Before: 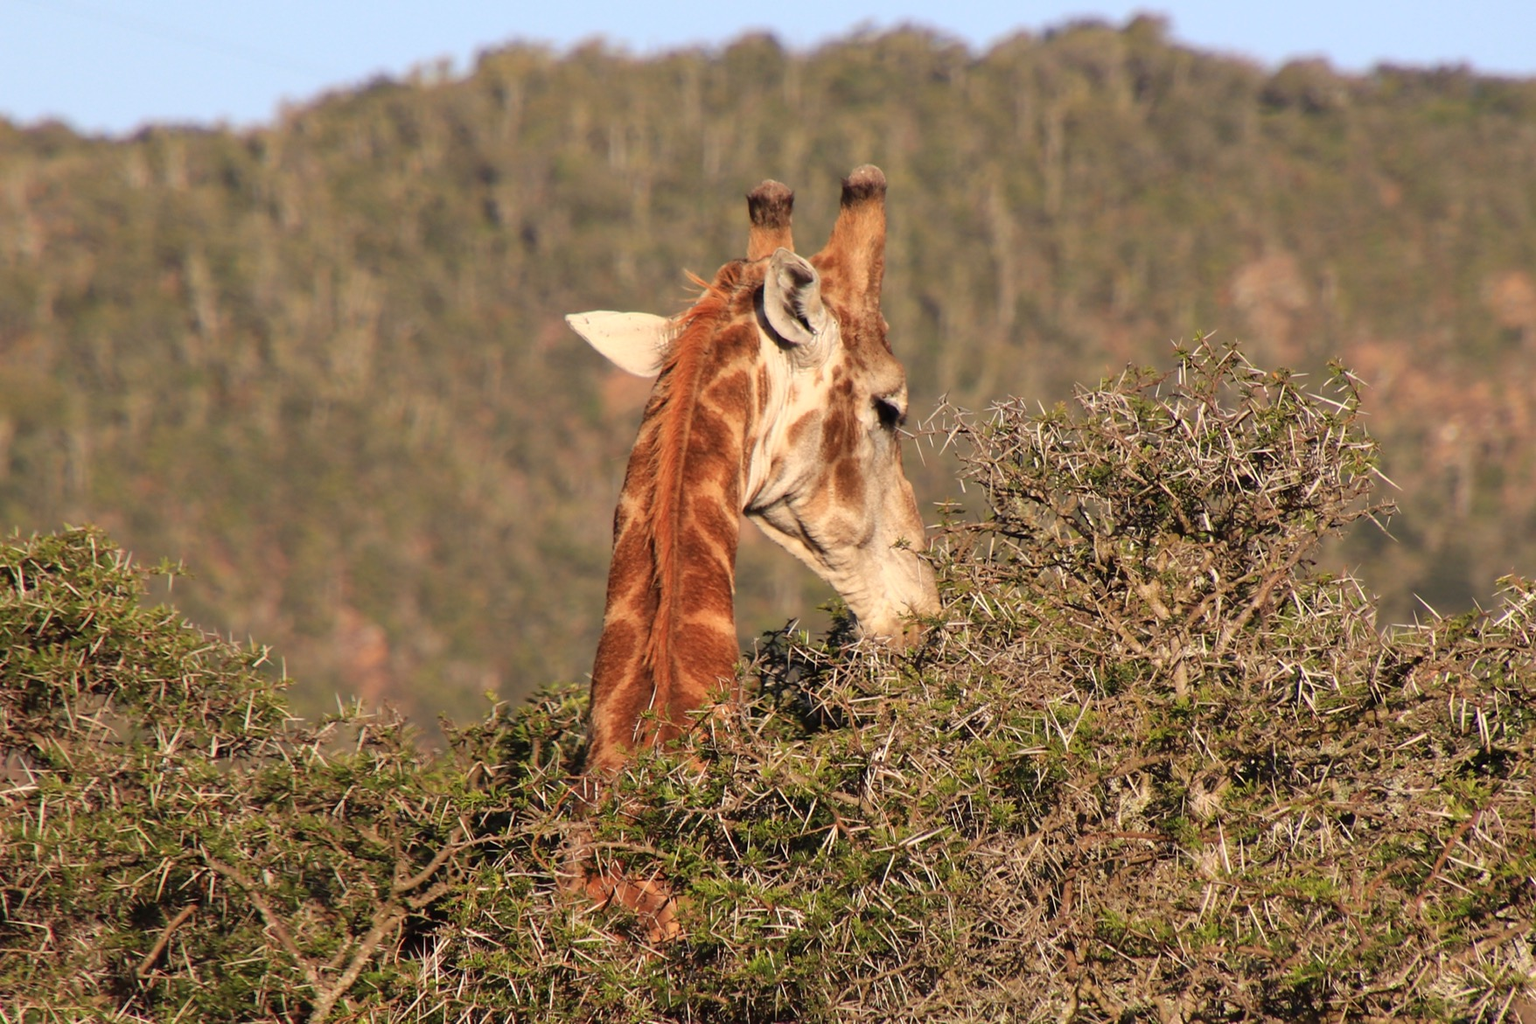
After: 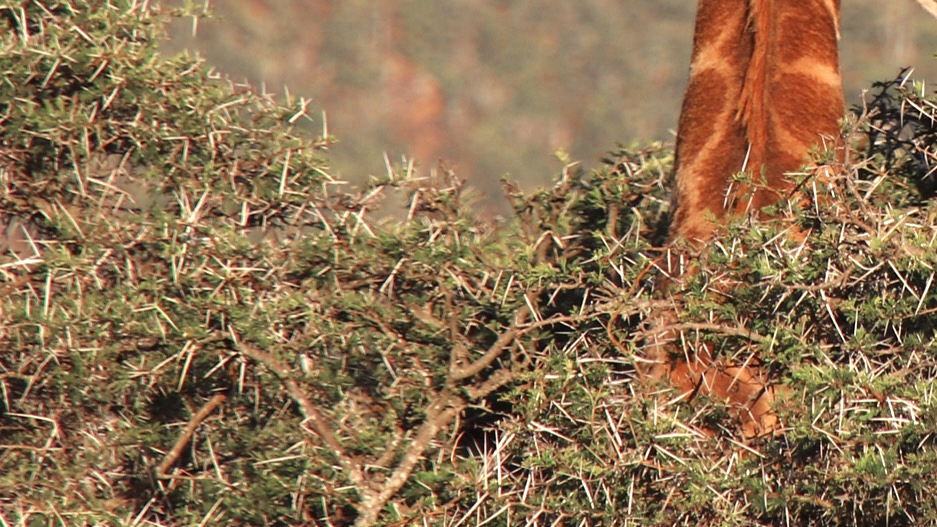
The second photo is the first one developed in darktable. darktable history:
exposure: exposure 0.766 EV, compensate highlight preservation false
color zones: curves: ch0 [(0, 0.5) (0.125, 0.4) (0.25, 0.5) (0.375, 0.4) (0.5, 0.4) (0.625, 0.6) (0.75, 0.6) (0.875, 0.5)]; ch1 [(0, 0.35) (0.125, 0.45) (0.25, 0.35) (0.375, 0.35) (0.5, 0.35) (0.625, 0.35) (0.75, 0.45) (0.875, 0.35)]; ch2 [(0, 0.6) (0.125, 0.5) (0.25, 0.5) (0.375, 0.6) (0.5, 0.6) (0.625, 0.5) (0.75, 0.5) (0.875, 0.5)]
crop and rotate: top 54.778%, right 46.61%, bottom 0.159%
